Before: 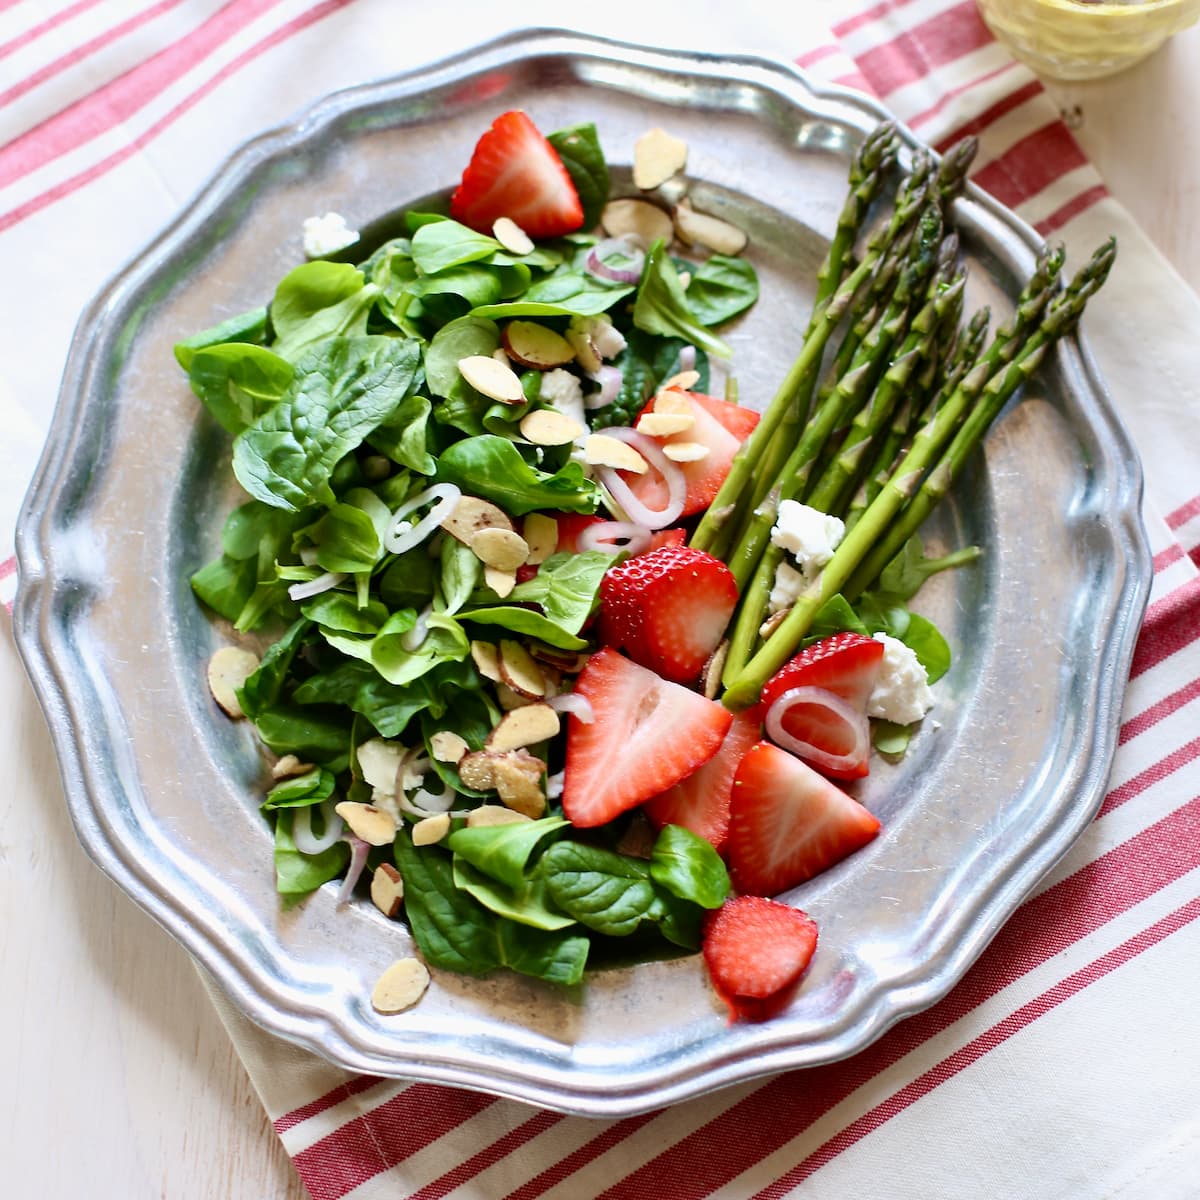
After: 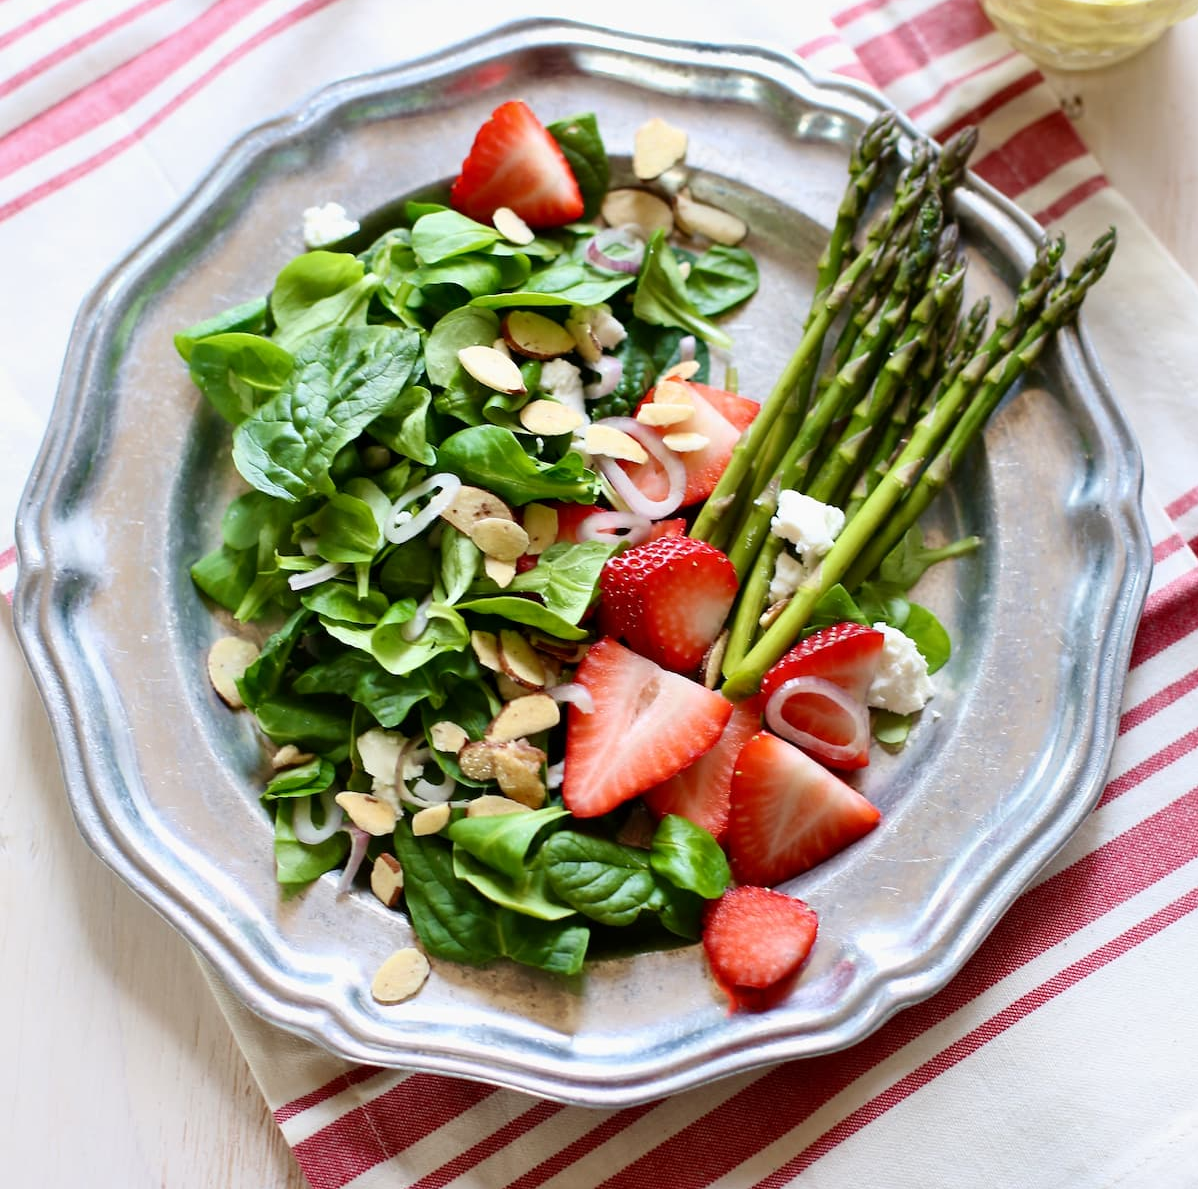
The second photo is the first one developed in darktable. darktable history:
crop: top 0.863%, right 0.107%
